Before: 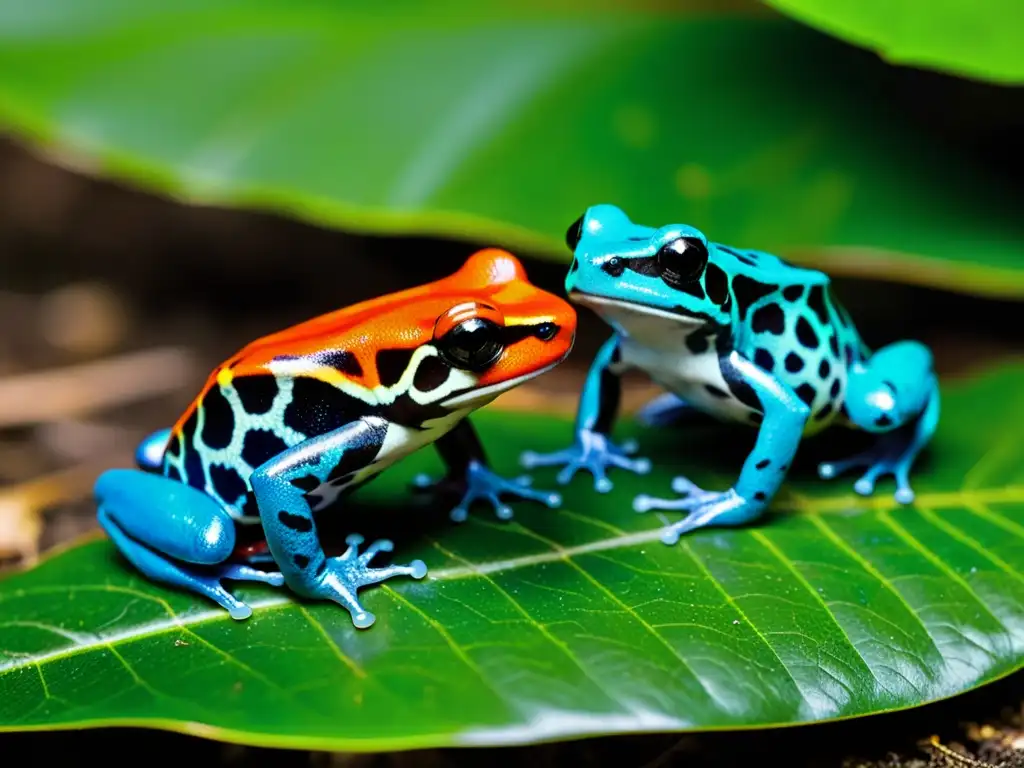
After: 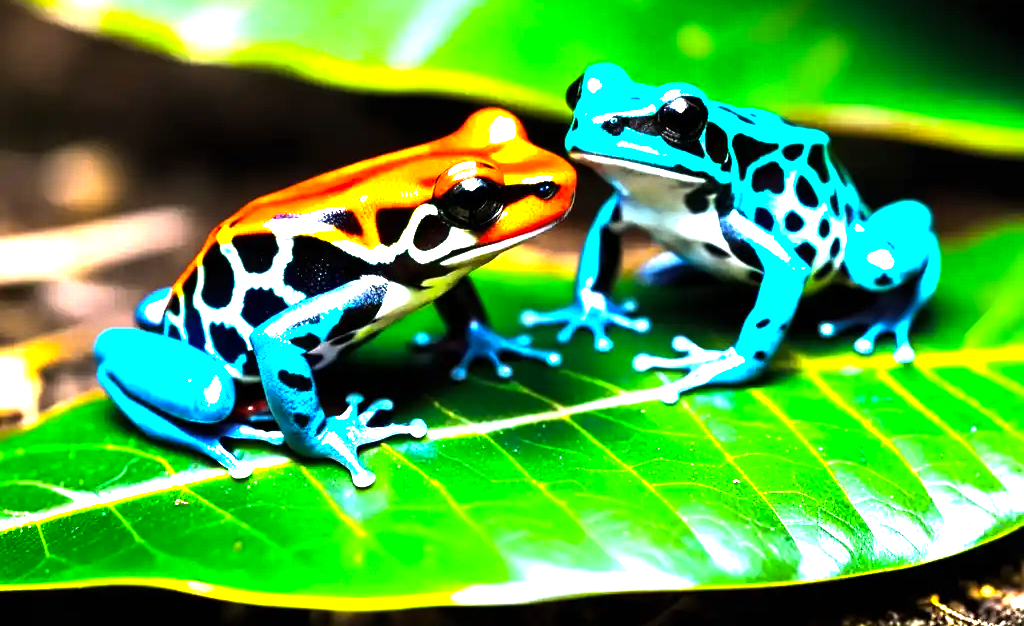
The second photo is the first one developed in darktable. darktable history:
crop and rotate: top 18.418%
exposure: exposure 0.201 EV, compensate highlight preservation false
color balance rgb: highlights gain › chroma 2.004%, highlights gain › hue 290.71°, perceptual saturation grading › global saturation 0.719%, perceptual brilliance grading › global brilliance 30.772%, perceptual brilliance grading › highlights 49.422%, perceptual brilliance grading › mid-tones 50.36%, perceptual brilliance grading › shadows -22.136%, contrast 4.62%
